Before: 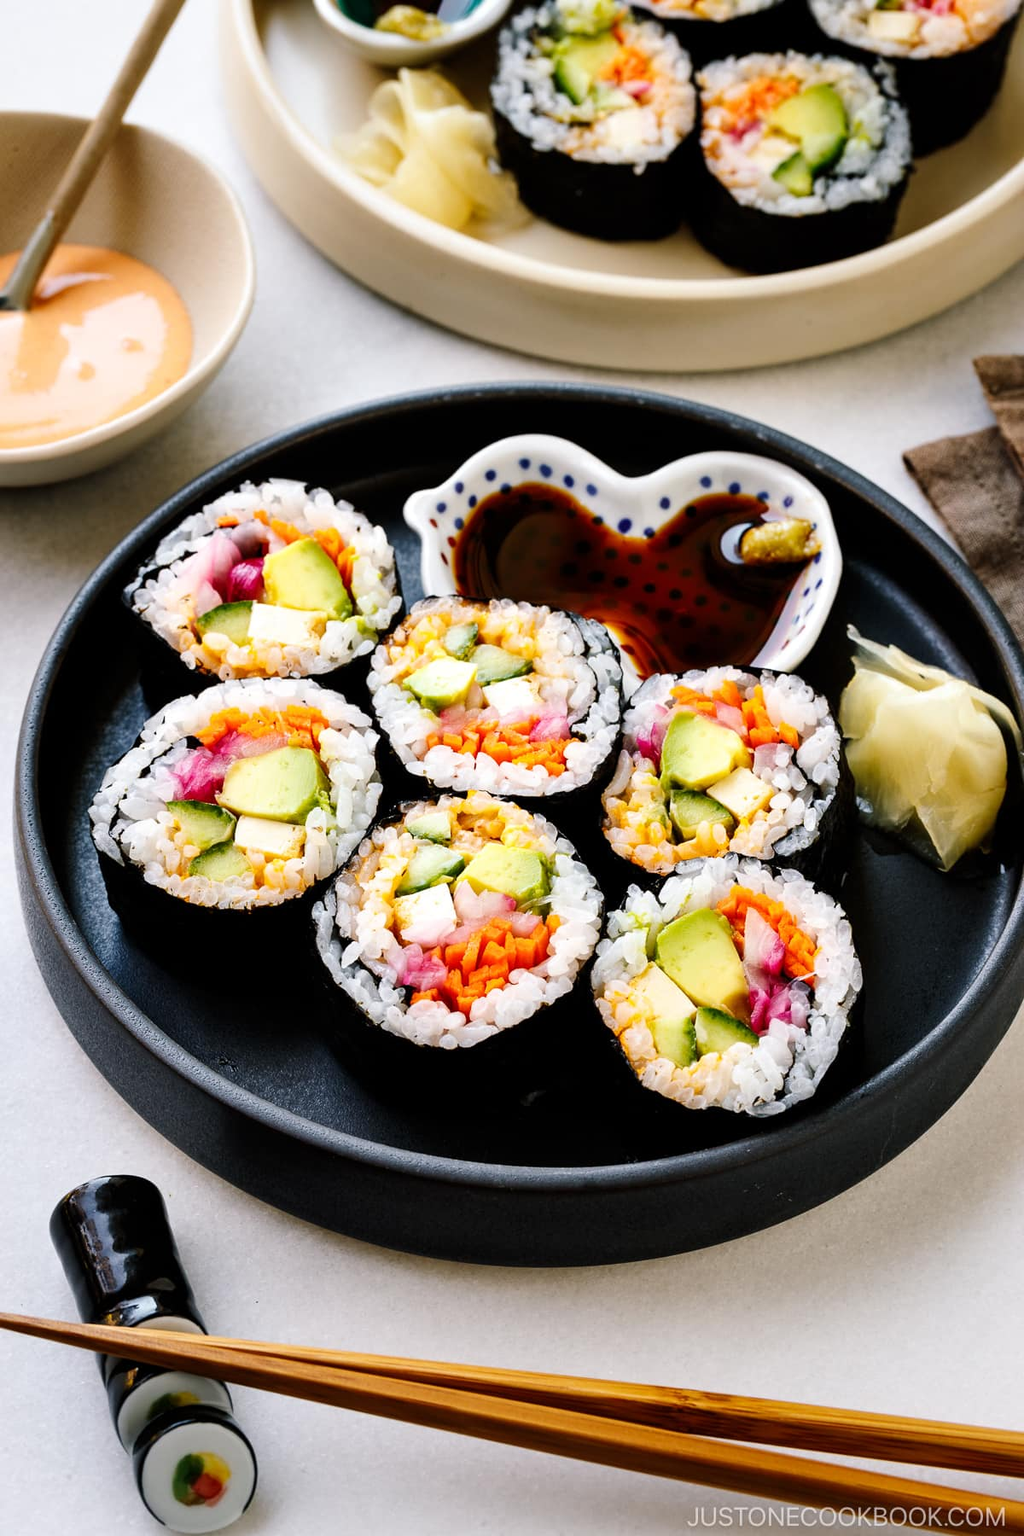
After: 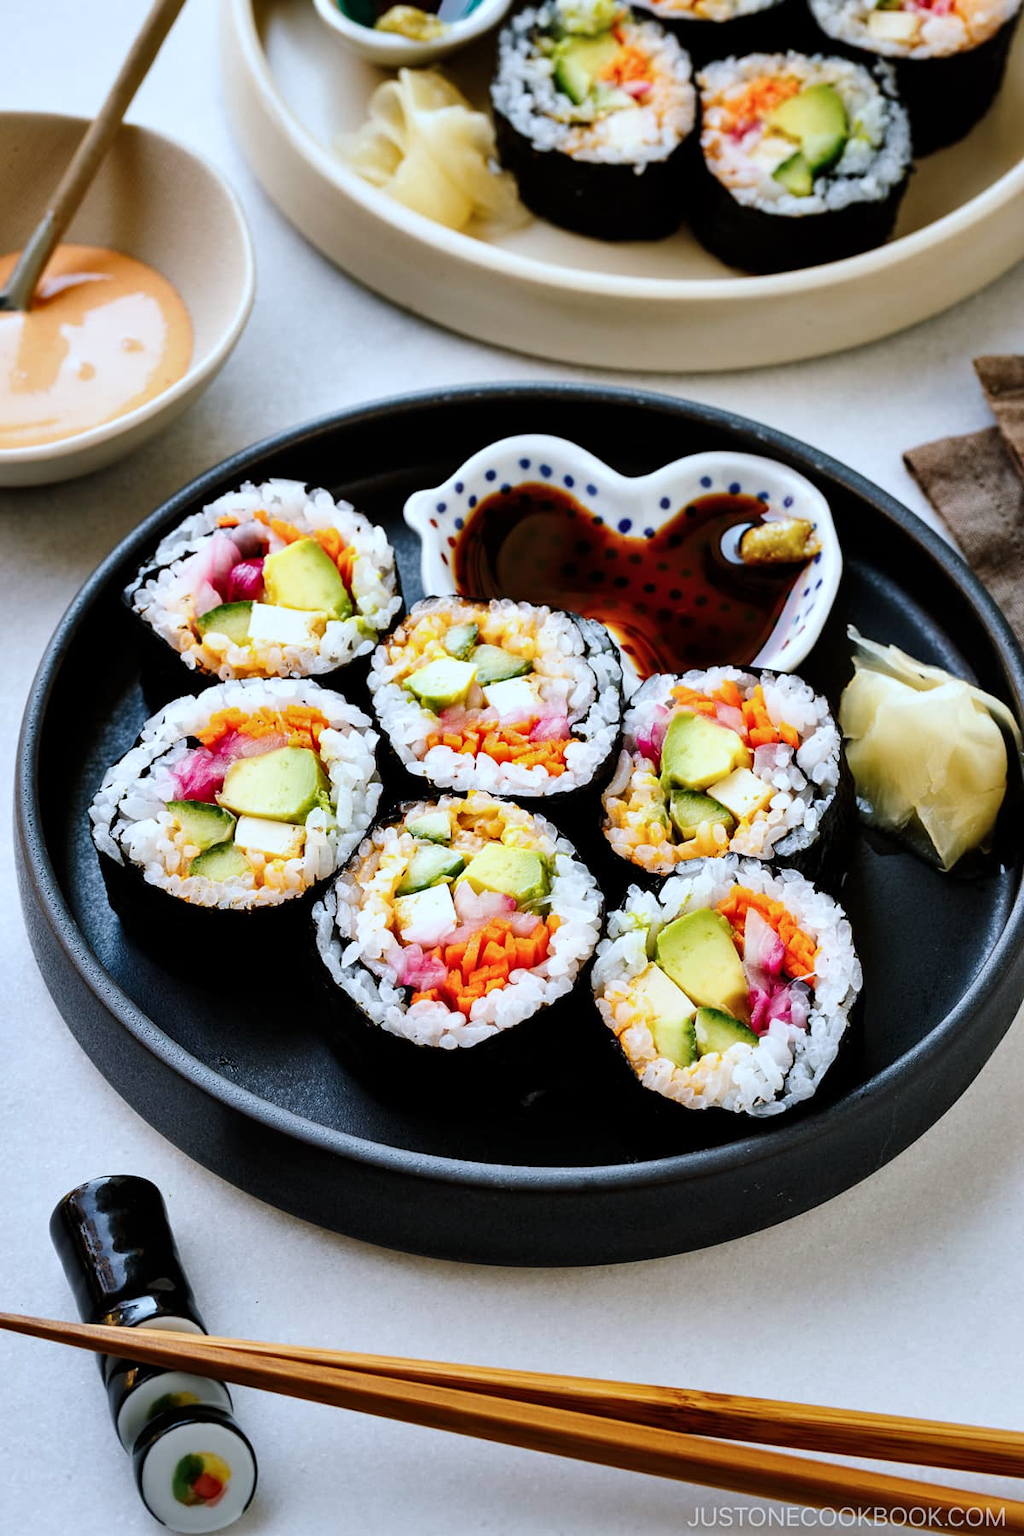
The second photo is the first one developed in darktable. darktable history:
shadows and highlights: shadows 43.75, white point adjustment -1.64, soften with gaussian
color correction: highlights a* -3.97, highlights b* -10.6
